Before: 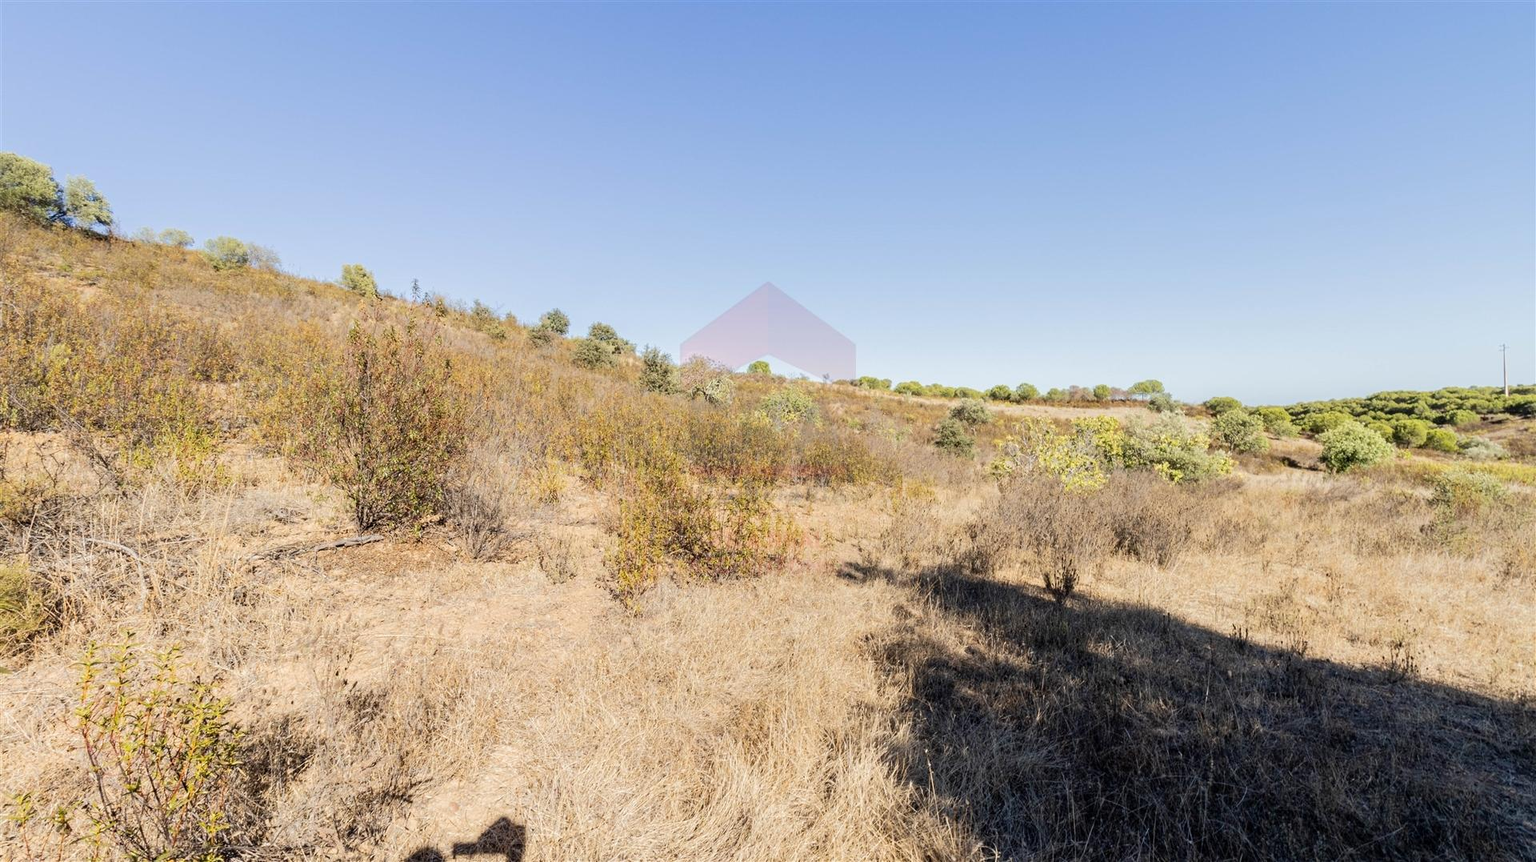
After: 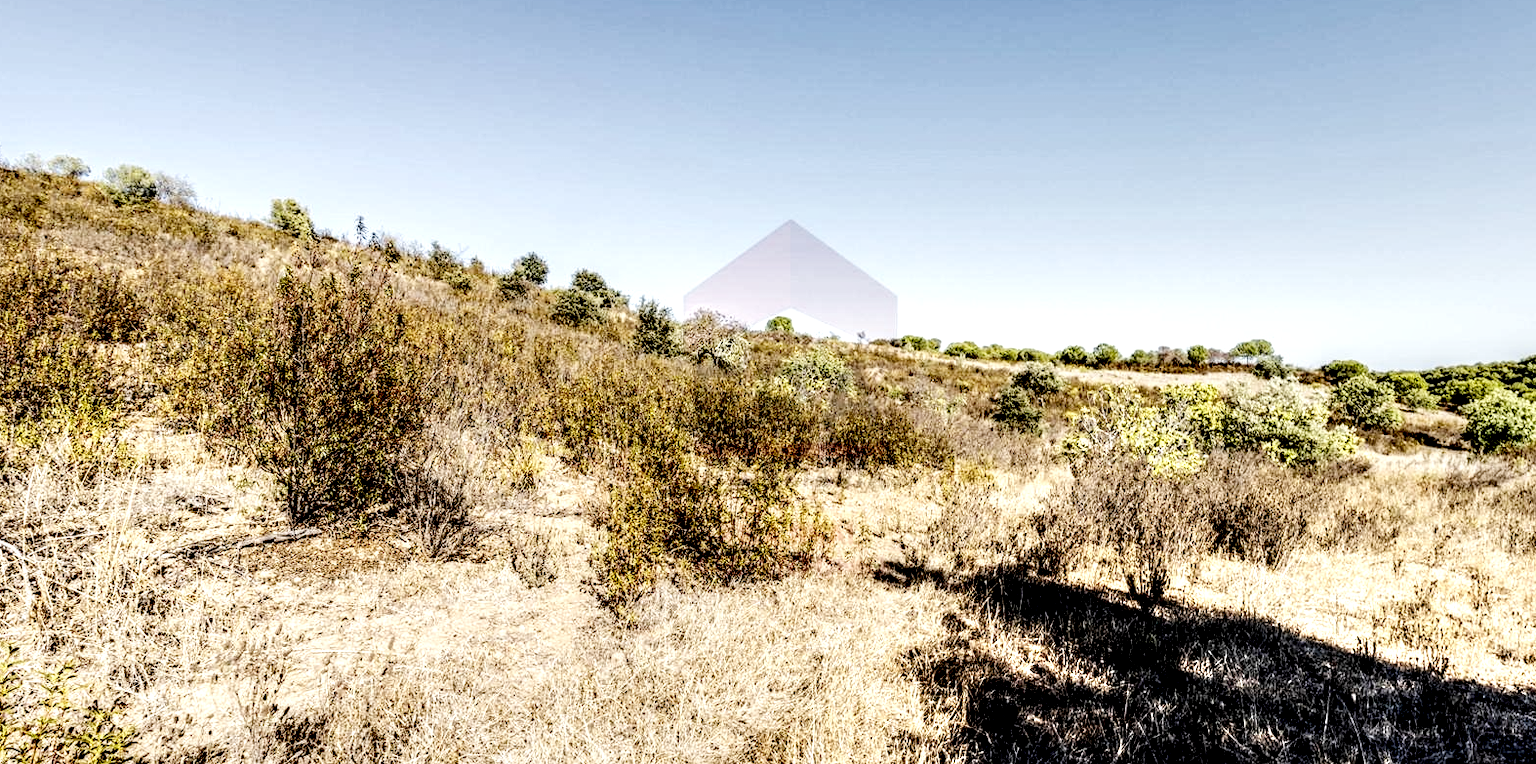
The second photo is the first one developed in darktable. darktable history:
local contrast: highlights 115%, shadows 42%, detail 293%
contrast brightness saturation: contrast 0.04, saturation 0.16
sigmoid: contrast 1.7, skew -0.1, preserve hue 0%, red attenuation 0.1, red rotation 0.035, green attenuation 0.1, green rotation -0.017, blue attenuation 0.15, blue rotation -0.052, base primaries Rec2020
crop: left 7.856%, top 11.836%, right 10.12%, bottom 15.387%
